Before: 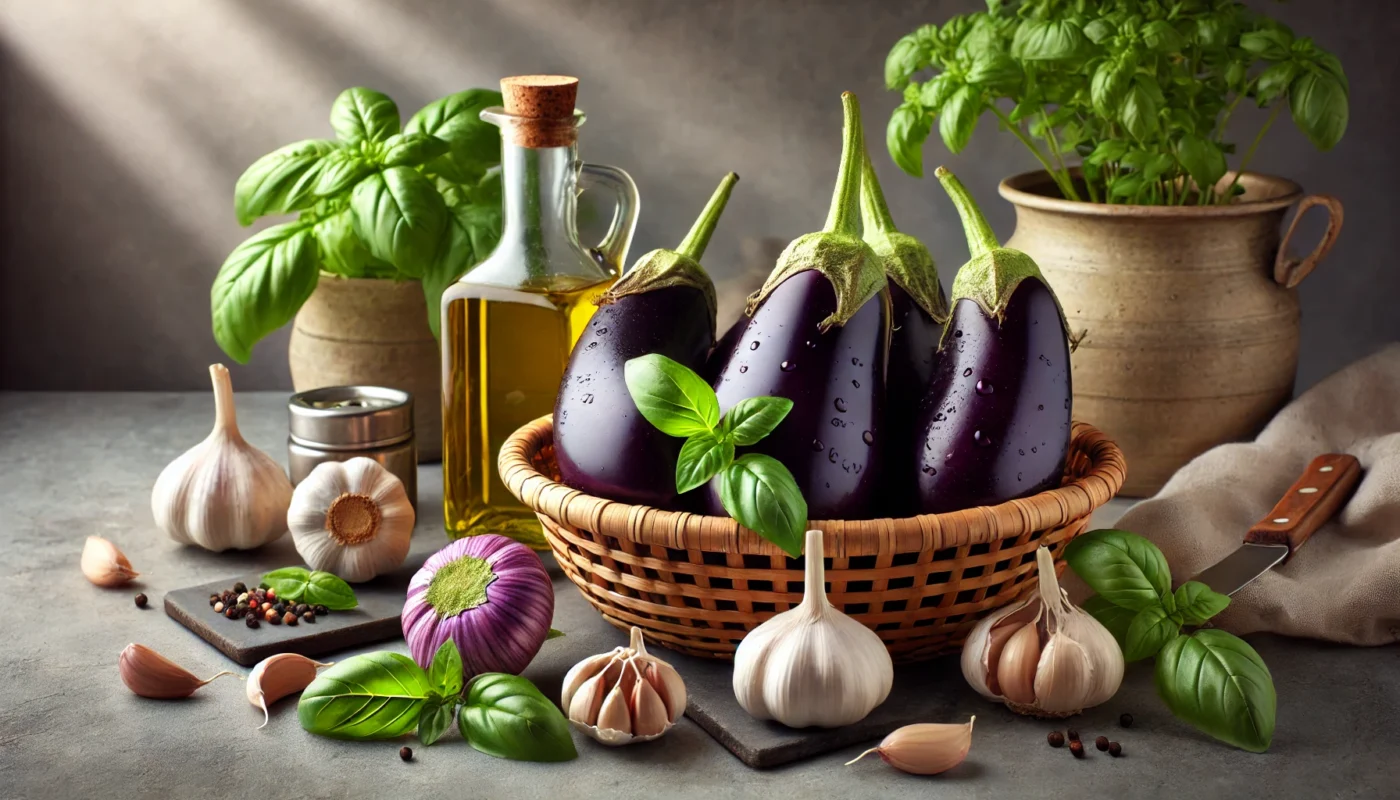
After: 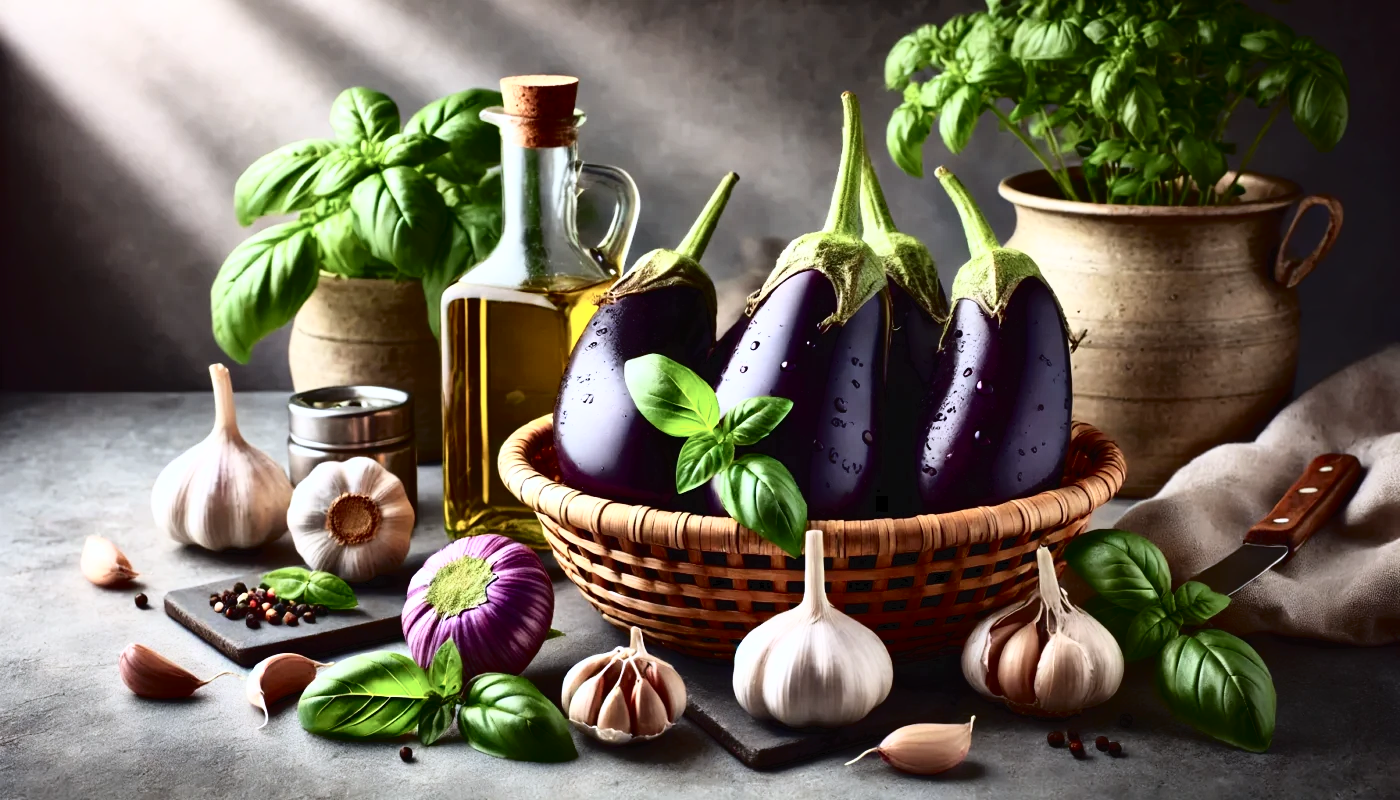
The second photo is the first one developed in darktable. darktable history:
tone curve: curves: ch0 [(0, 0) (0.003, 0.03) (0.011, 0.022) (0.025, 0.018) (0.044, 0.031) (0.069, 0.035) (0.1, 0.04) (0.136, 0.046) (0.177, 0.063) (0.224, 0.087) (0.277, 0.15) (0.335, 0.252) (0.399, 0.354) (0.468, 0.475) (0.543, 0.602) (0.623, 0.73) (0.709, 0.856) (0.801, 0.945) (0.898, 0.987) (1, 1)], color space Lab, independent channels, preserve colors none
color calibration: illuminant as shot in camera, x 0.358, y 0.373, temperature 4628.91 K
